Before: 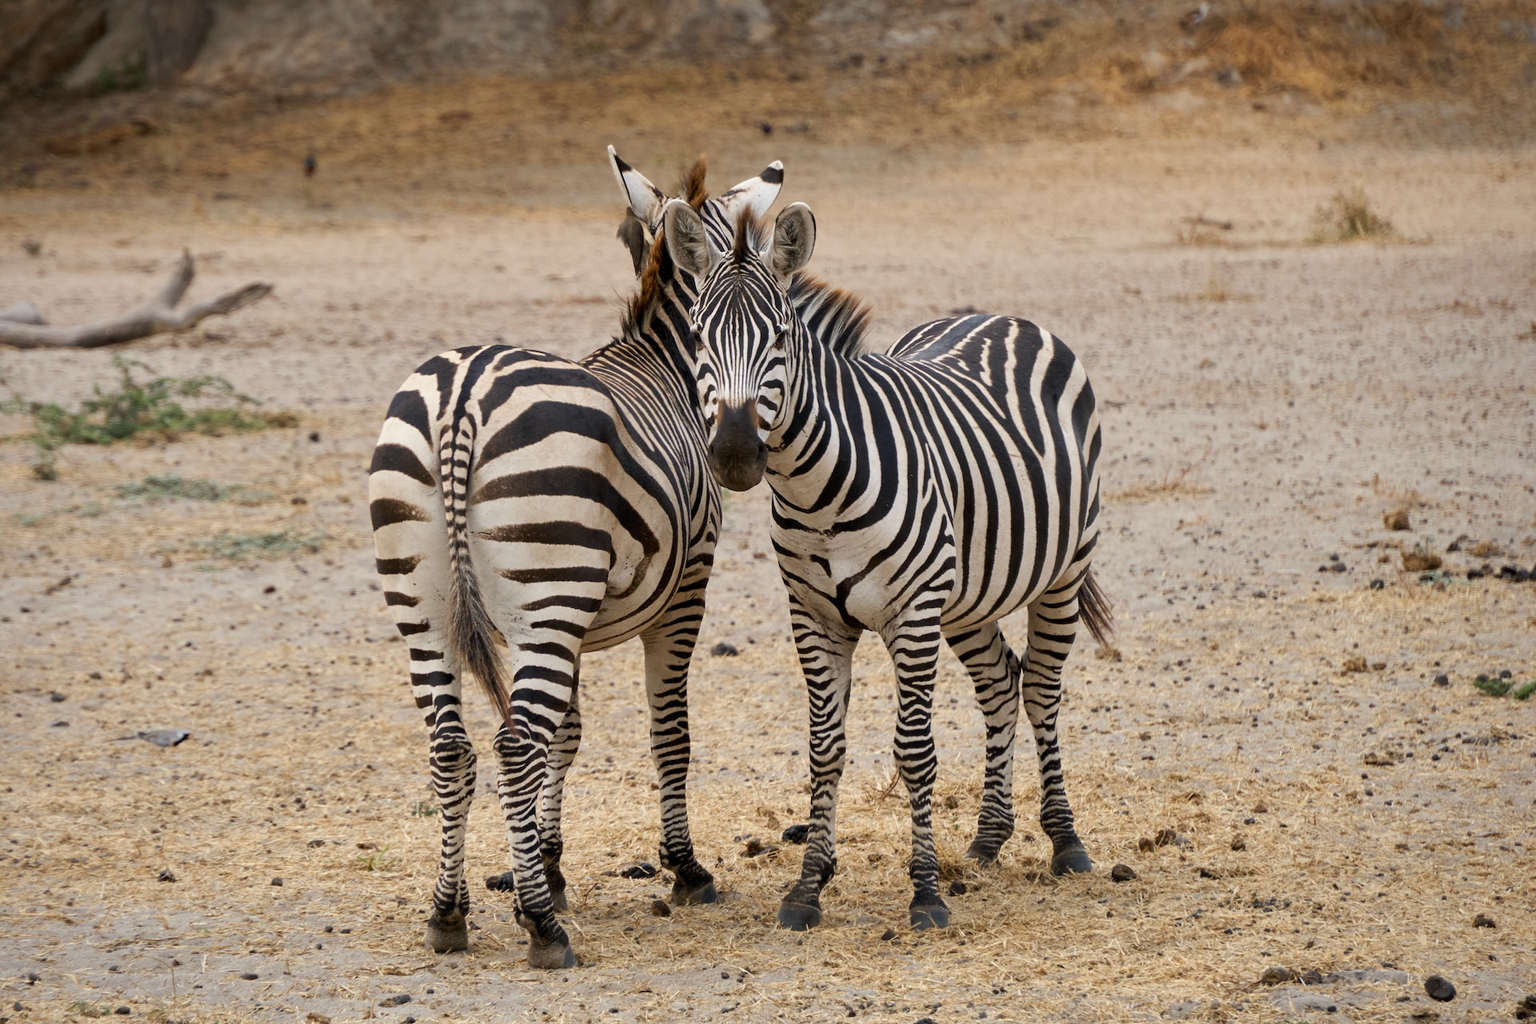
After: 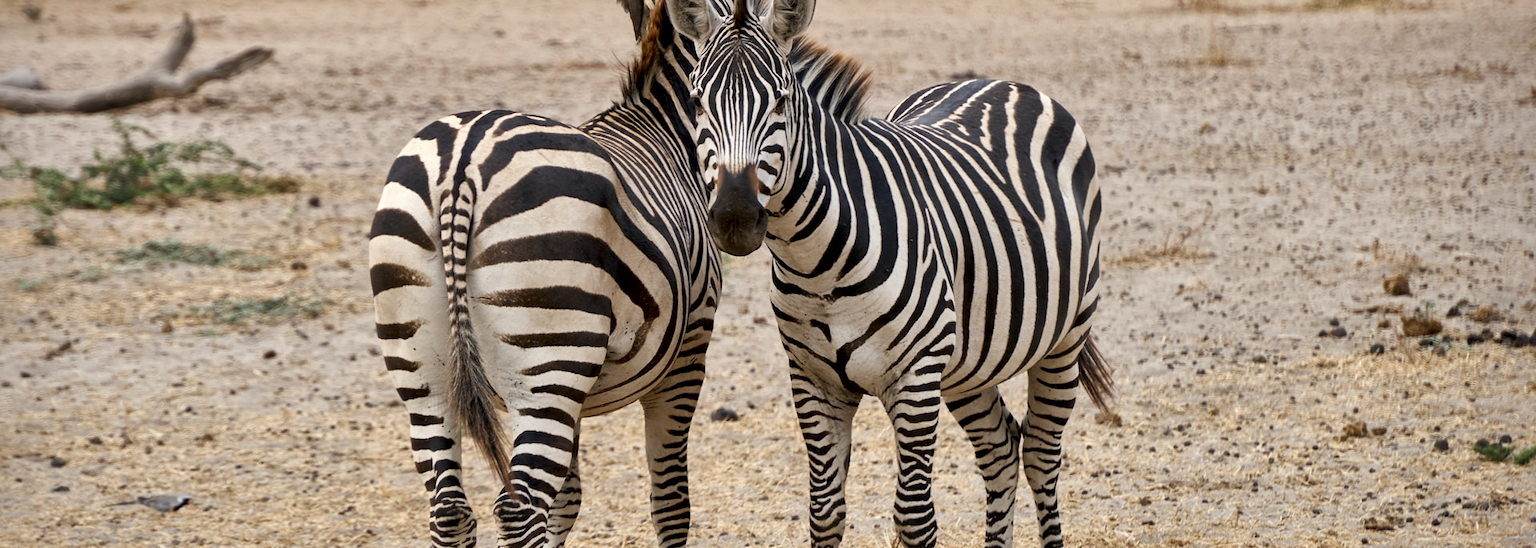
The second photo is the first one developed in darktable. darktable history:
exposure: exposure 0.014 EV, compensate highlight preservation false
crop and rotate: top 23.043%, bottom 23.437%
local contrast: mode bilateral grid, contrast 20, coarseness 50, detail 159%, midtone range 0.2
